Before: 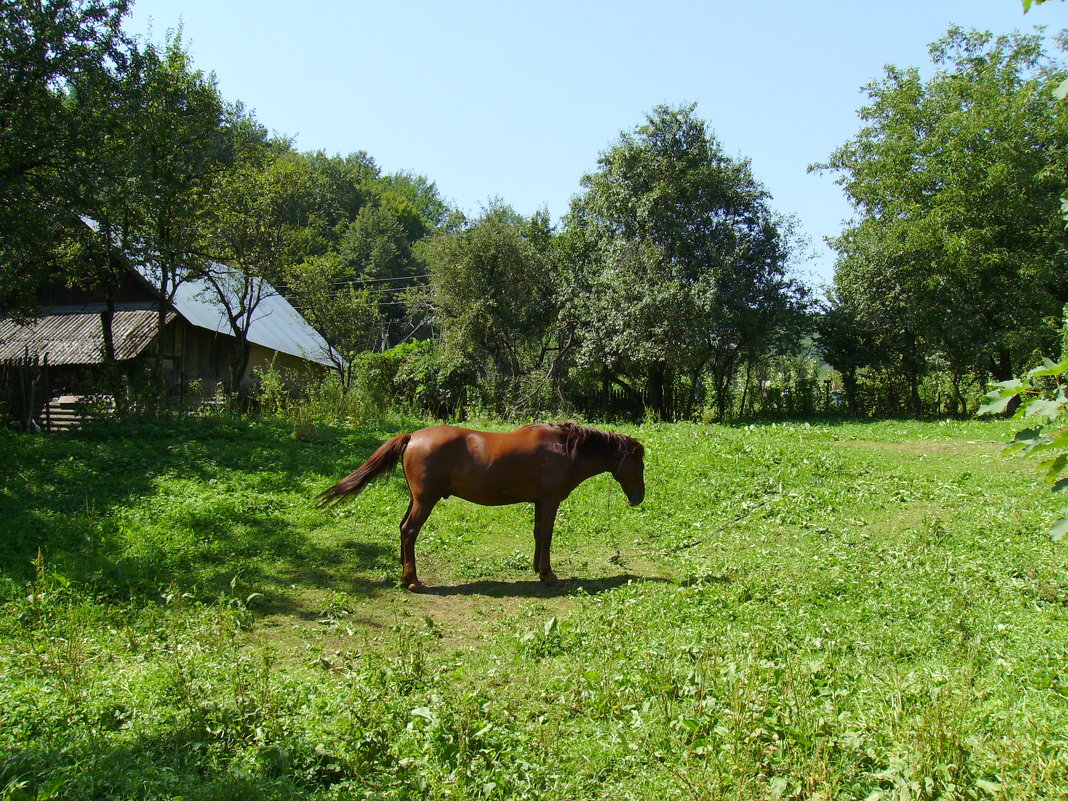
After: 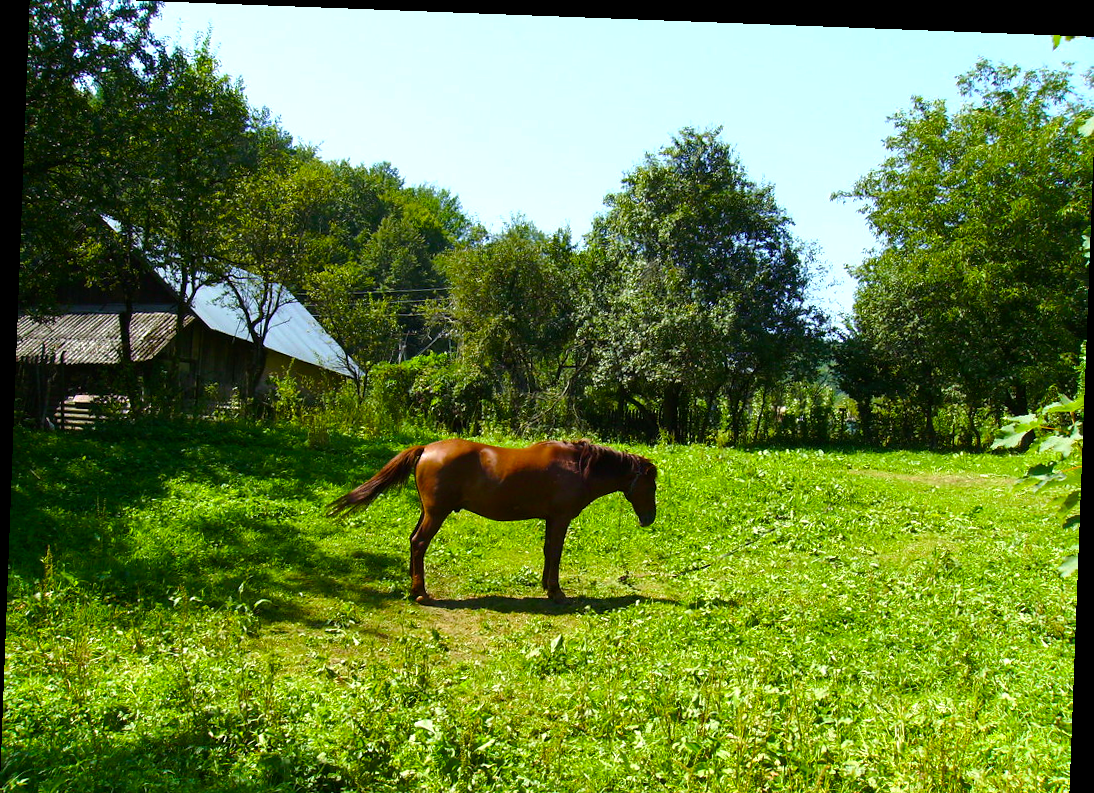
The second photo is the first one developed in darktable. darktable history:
color balance rgb: linear chroma grading › global chroma 16.62%, perceptual saturation grading › highlights -8.63%, perceptual saturation grading › mid-tones 18.66%, perceptual saturation grading › shadows 28.49%, perceptual brilliance grading › highlights 14.22%, perceptual brilliance grading › shadows -18.96%, global vibrance 27.71%
crop: top 0.448%, right 0.264%, bottom 5.045%
rotate and perspective: rotation 2.17°, automatic cropping off
